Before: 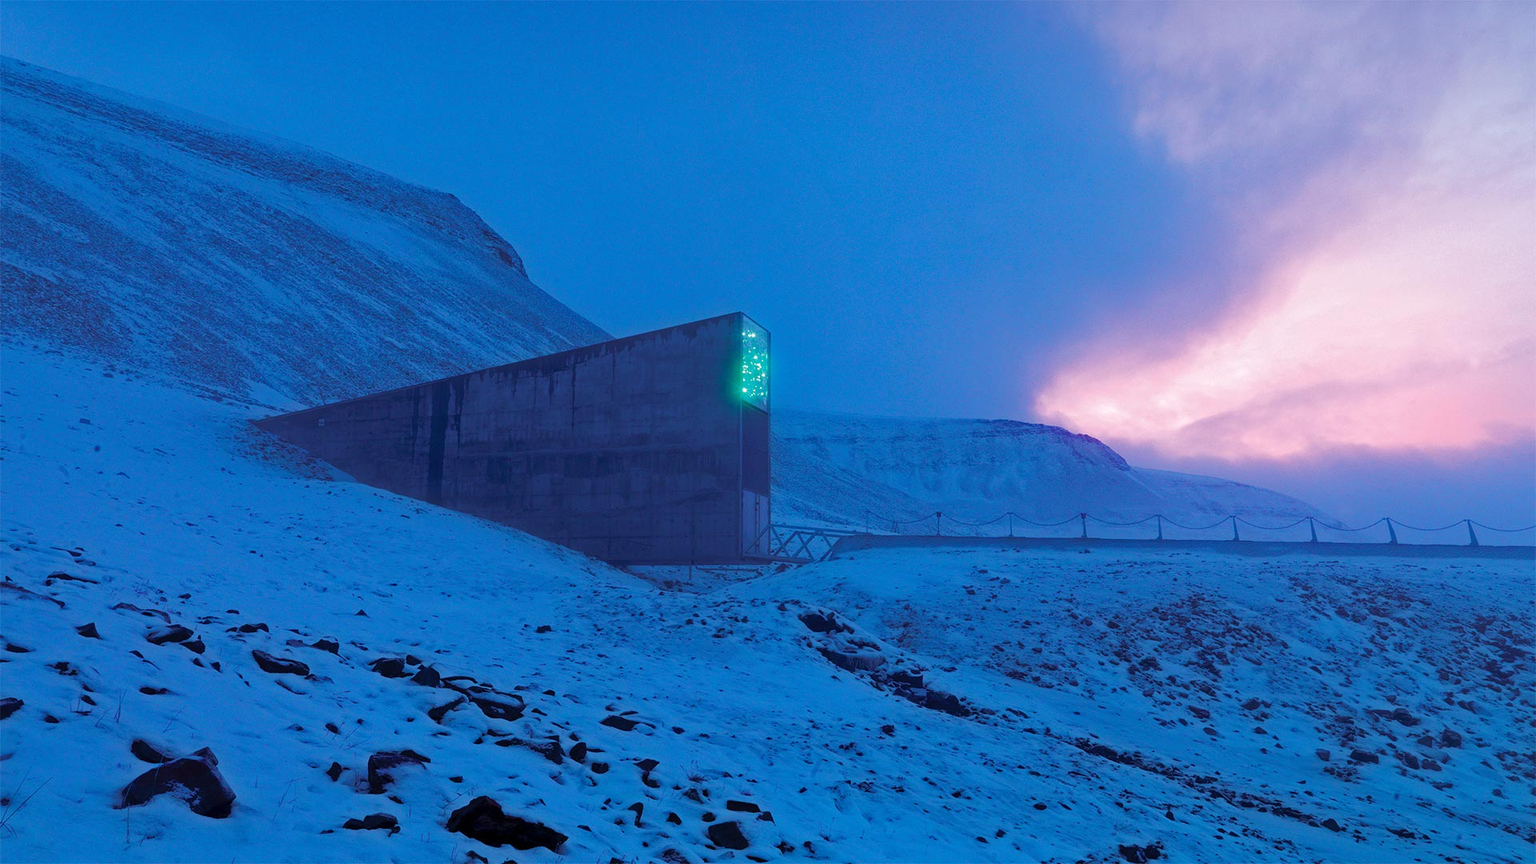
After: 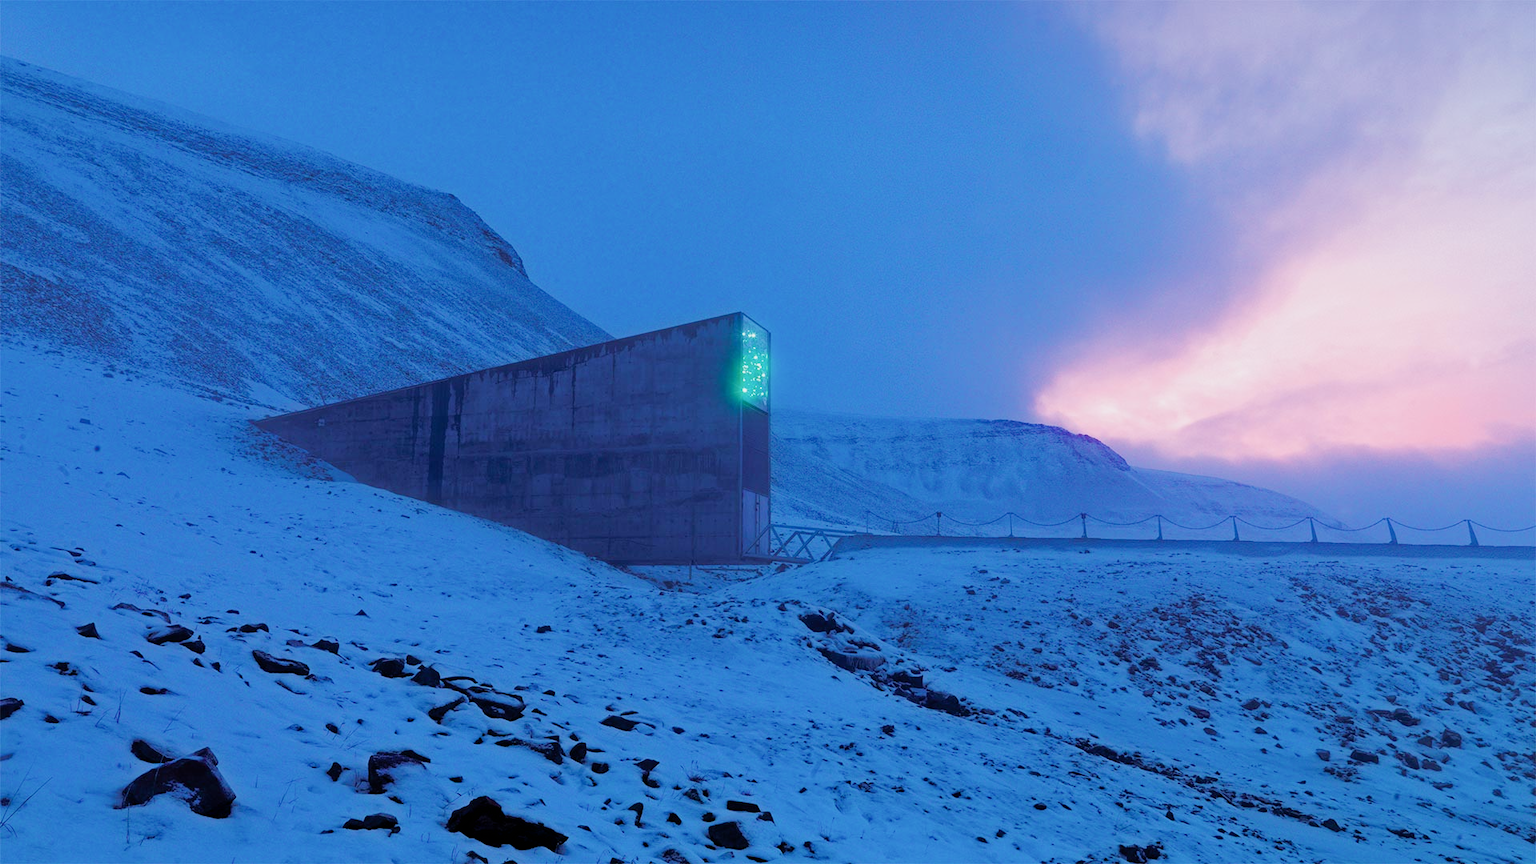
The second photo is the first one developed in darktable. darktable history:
exposure: black level correction 0.001, exposure 0.499 EV, compensate highlight preservation false
filmic rgb: black relative exposure -8.02 EV, white relative exposure 3.89 EV, hardness 4.26
